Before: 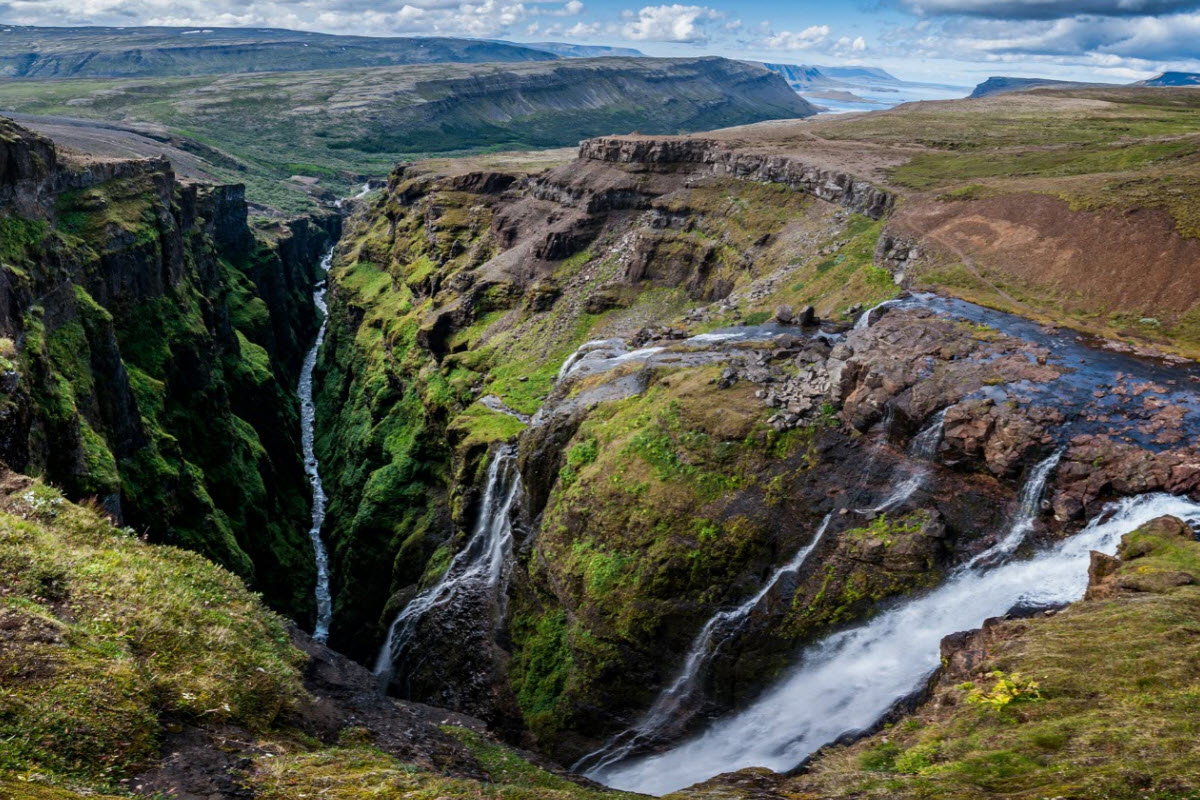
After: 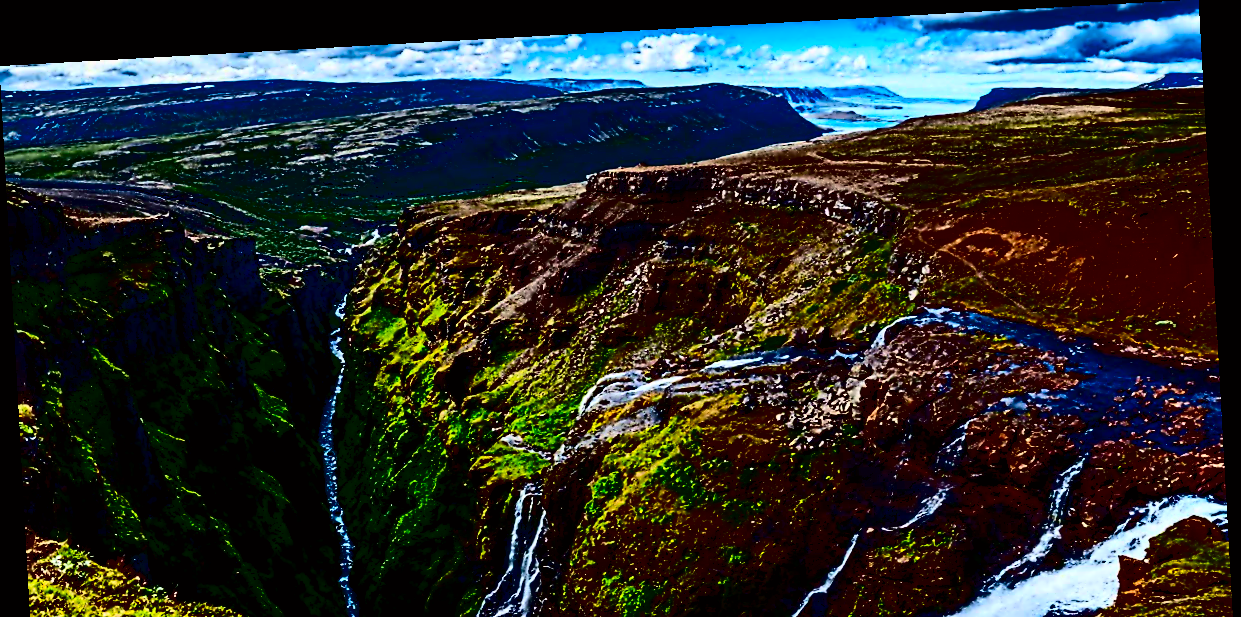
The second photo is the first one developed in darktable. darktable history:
exposure: black level correction 0.004, exposure 0.014 EV, compensate highlight preservation false
crop: bottom 28.576%
contrast equalizer: y [[0.5, 0.5, 0.5, 0.515, 0.749, 0.84], [0.5 ×6], [0.5 ×6], [0, 0, 0, 0.001, 0.067, 0.262], [0 ×6]]
contrast brightness saturation: contrast 0.77, brightness -1, saturation 1
white balance: red 0.978, blue 0.999
rotate and perspective: rotation -3.18°, automatic cropping off
haze removal: compatibility mode true, adaptive false
color balance rgb: shadows lift › chroma 2%, shadows lift › hue 50°, power › hue 60°, highlights gain › chroma 1%, highlights gain › hue 60°, global offset › luminance 0.25%, global vibrance 30%
